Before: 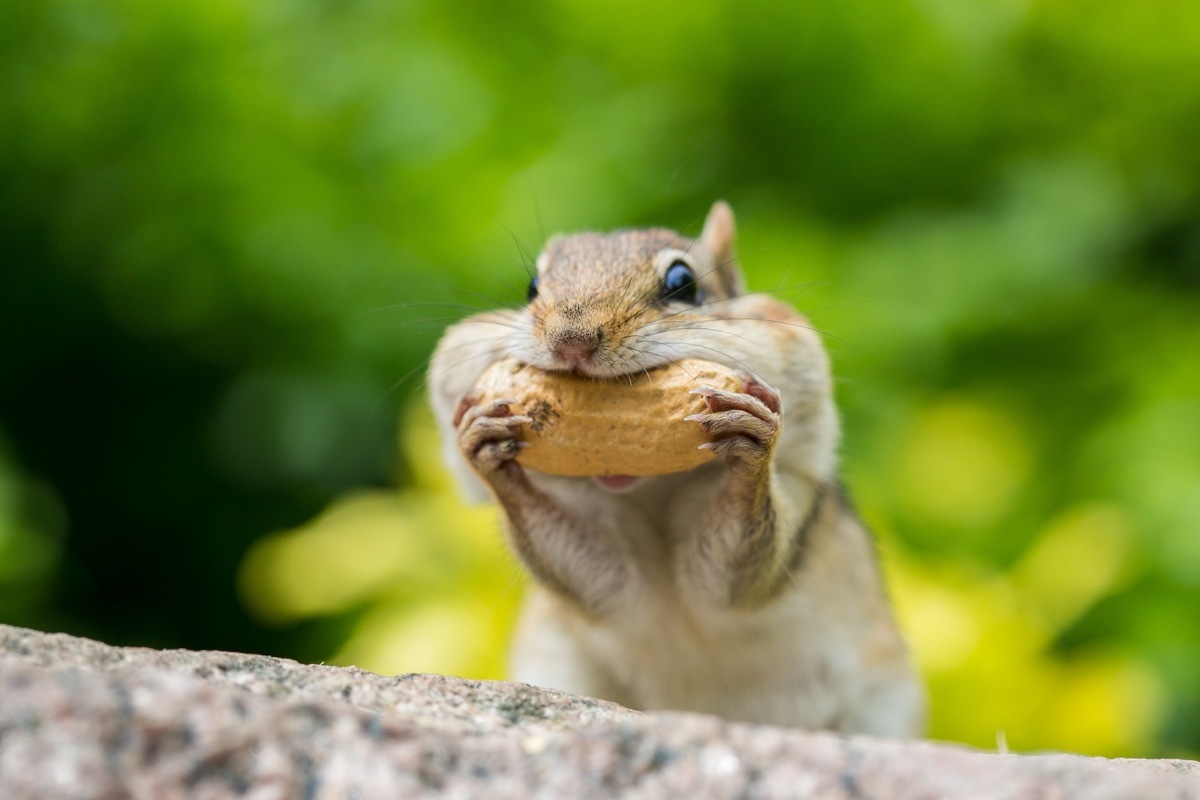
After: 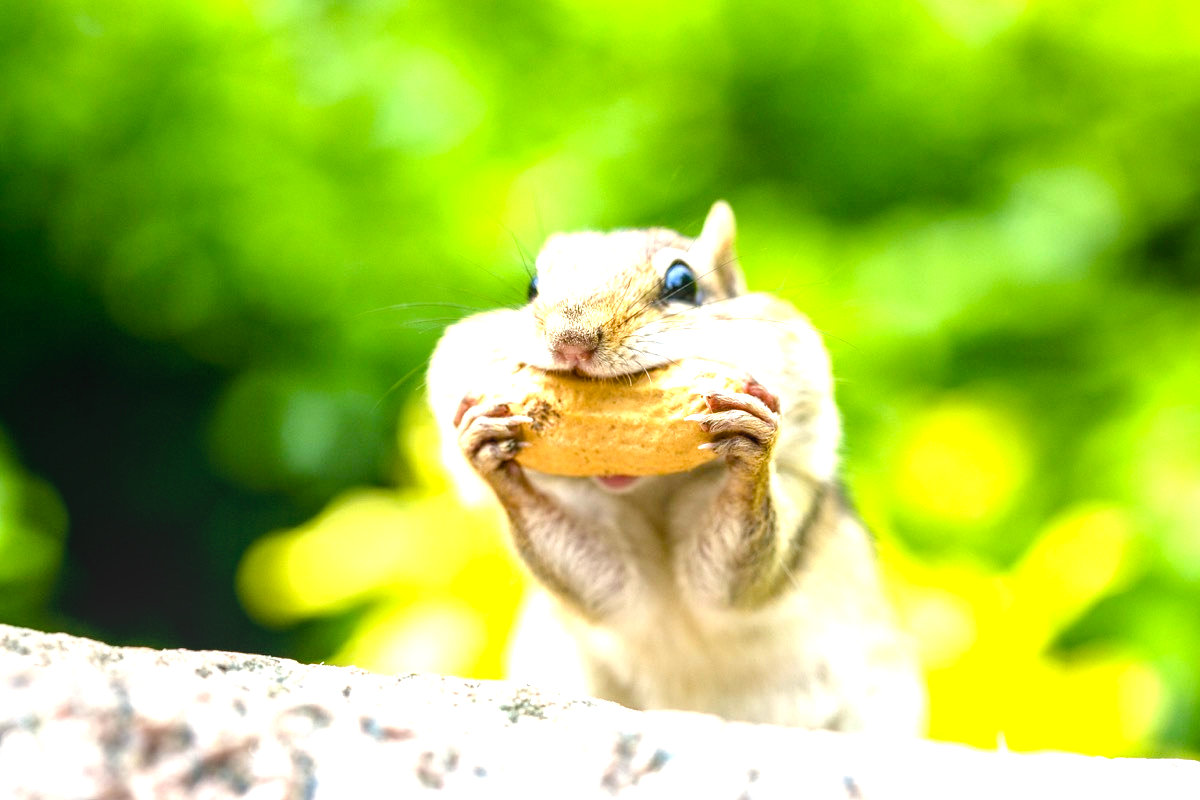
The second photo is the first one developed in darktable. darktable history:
exposure: exposure 1.25 EV, compensate exposure bias true, compensate highlight preservation false
local contrast: detail 117%
color balance rgb: global offset › luminance -0.51%, perceptual saturation grading › global saturation 27.53%, perceptual saturation grading › highlights -25%, perceptual saturation grading › shadows 25%, perceptual brilliance grading › highlights 6.62%, perceptual brilliance grading › mid-tones 17.07%, perceptual brilliance grading › shadows -5.23%
